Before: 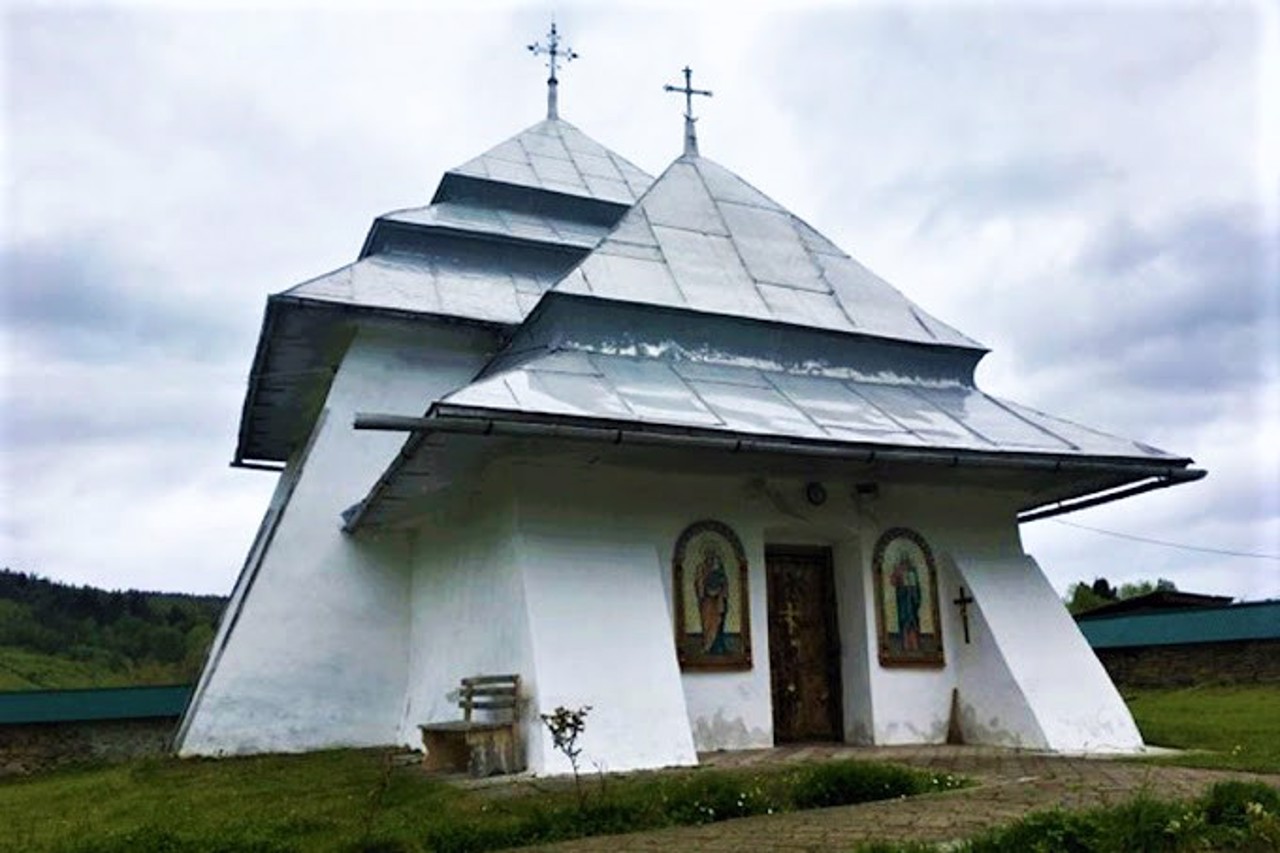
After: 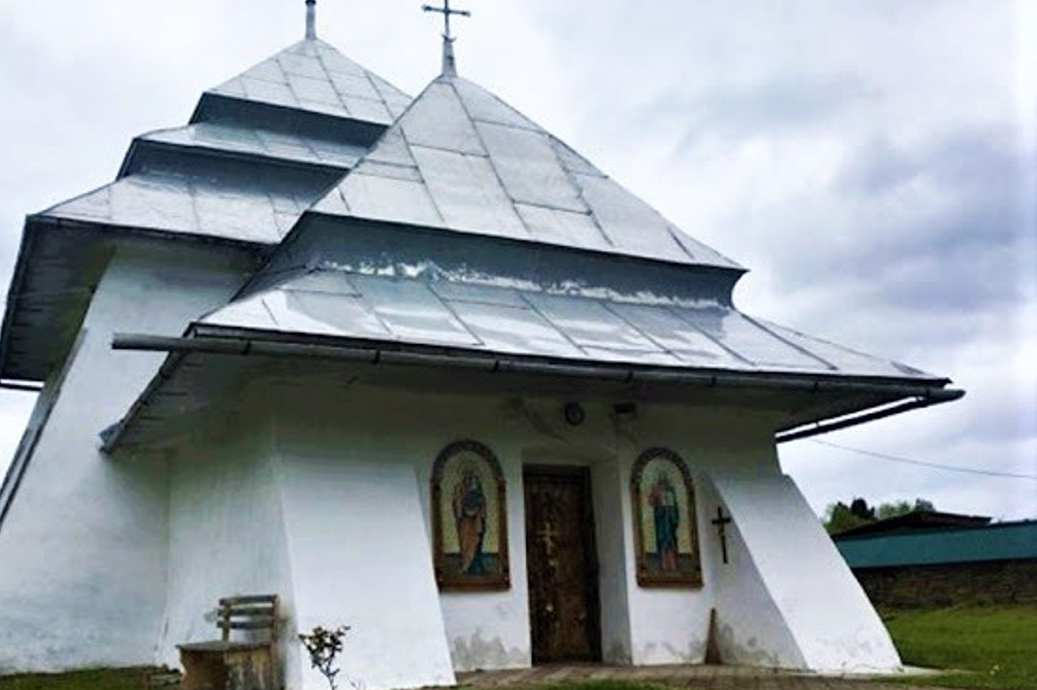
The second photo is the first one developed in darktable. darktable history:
crop: left 18.956%, top 9.447%, right 0%, bottom 9.655%
